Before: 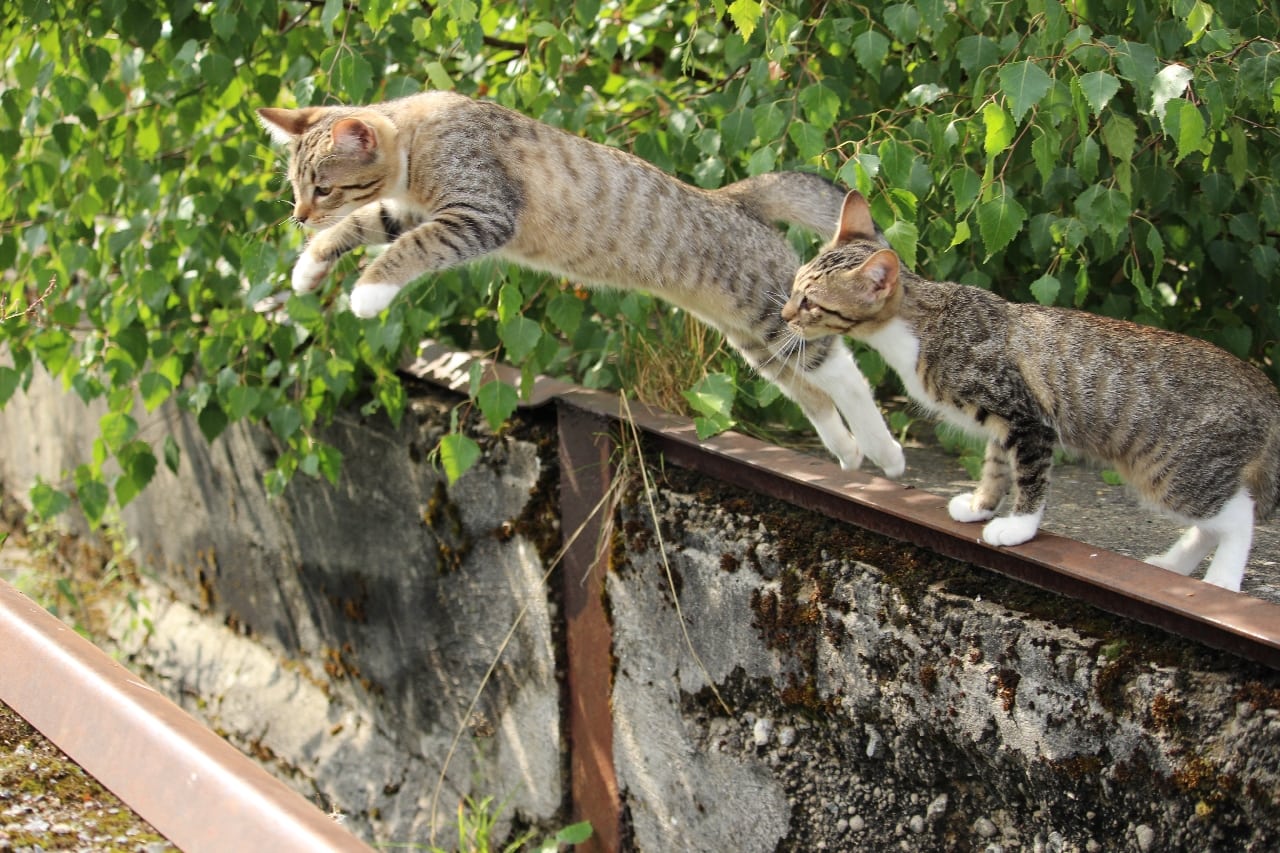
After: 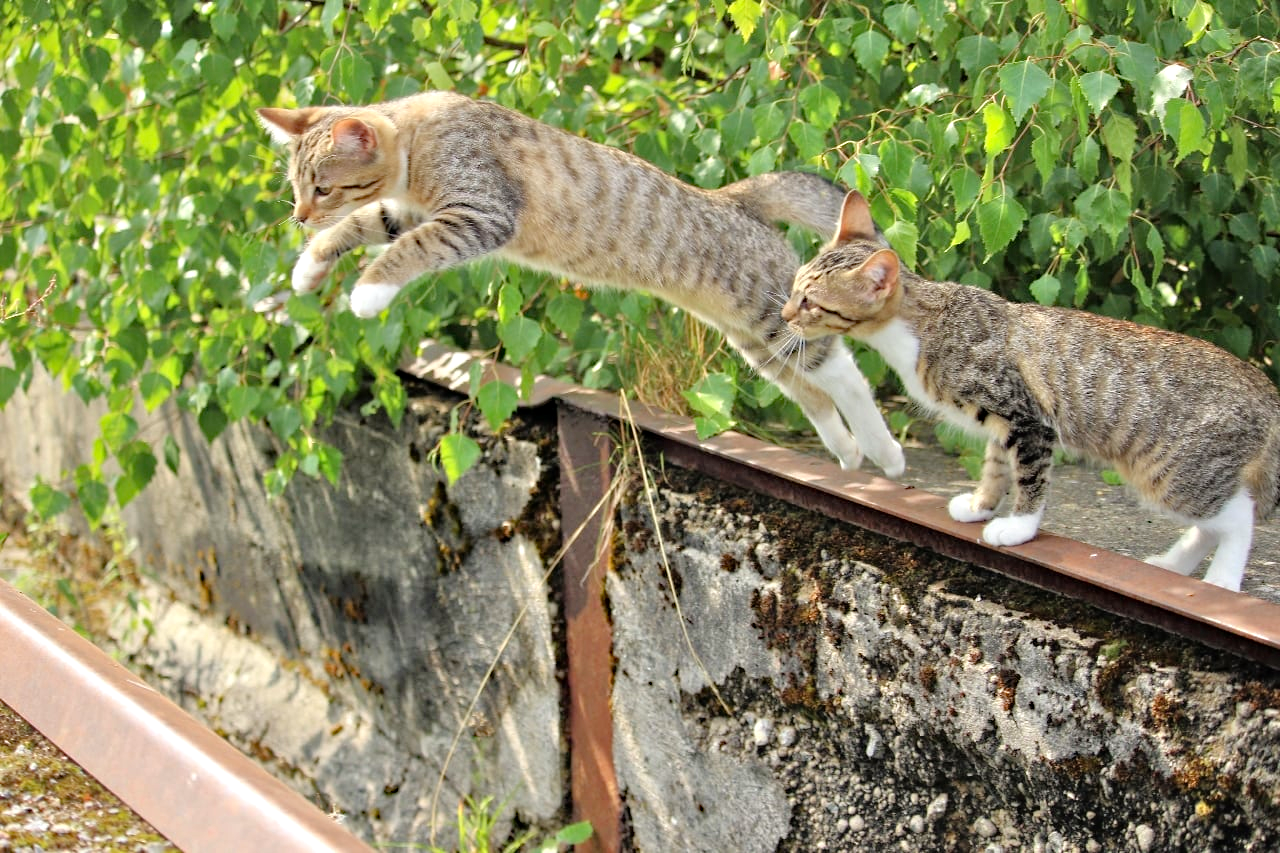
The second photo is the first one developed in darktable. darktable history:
tone equalizer: -7 EV 0.15 EV, -6 EV 0.6 EV, -5 EV 1.15 EV, -4 EV 1.33 EV, -3 EV 1.15 EV, -2 EV 0.6 EV, -1 EV 0.15 EV, mask exposure compensation -0.5 EV
haze removal: compatibility mode true, adaptive false
